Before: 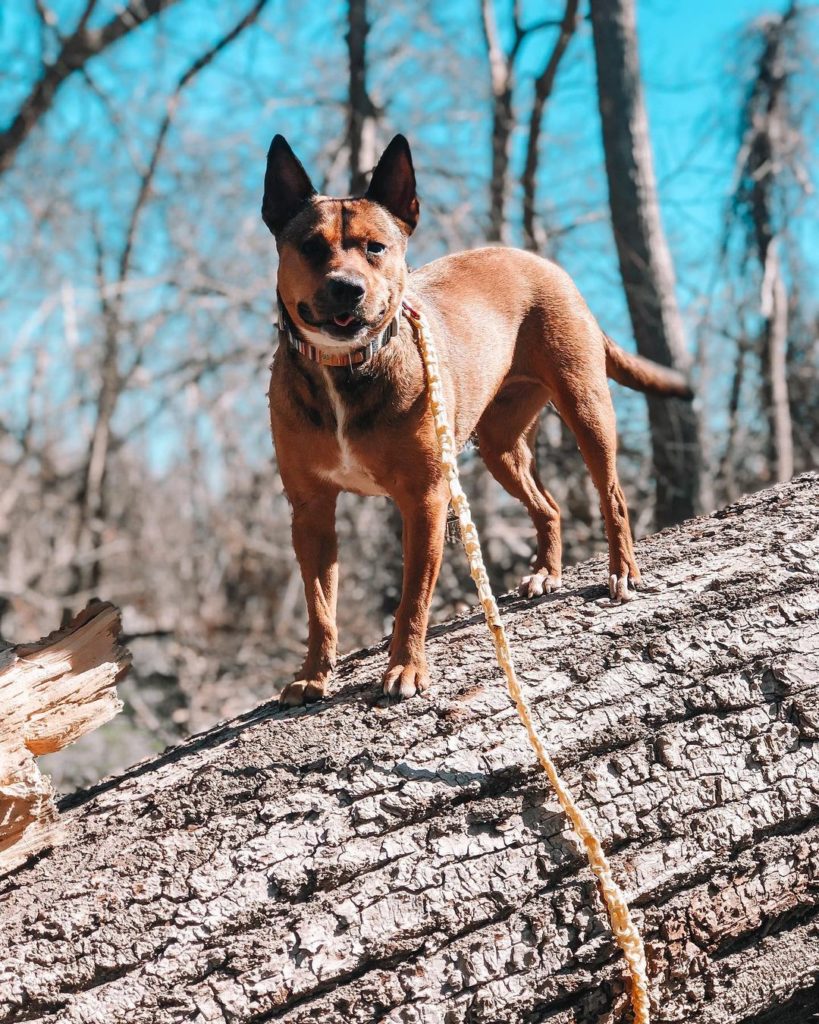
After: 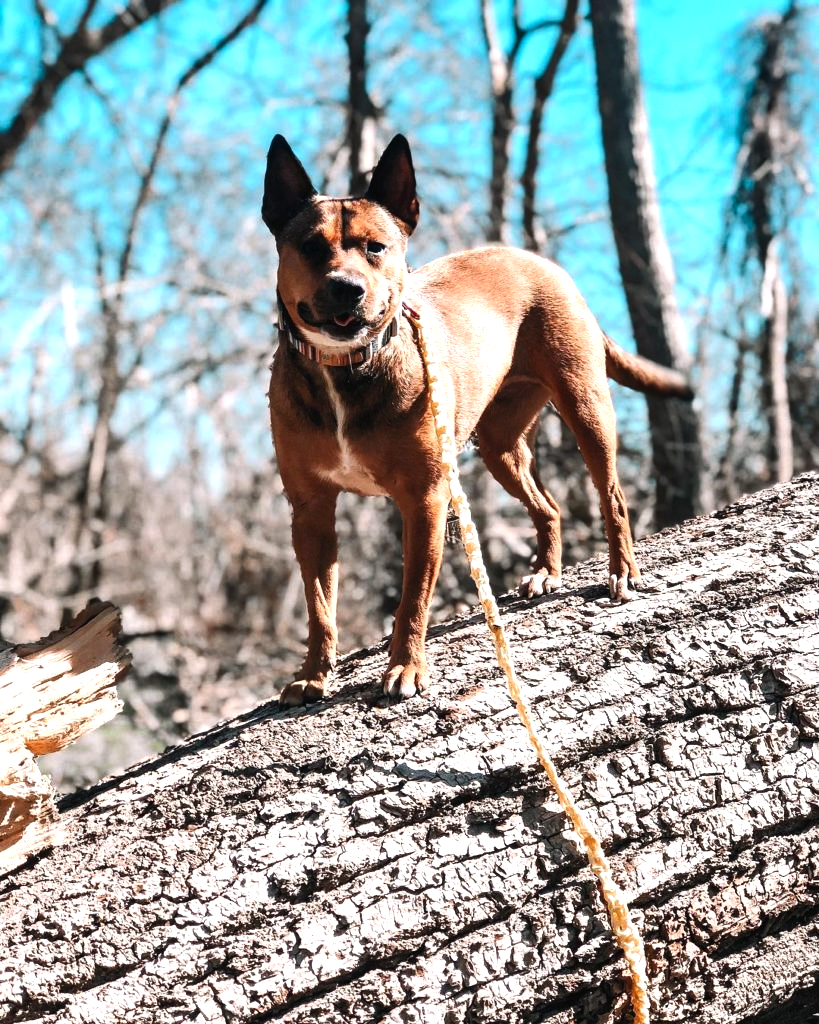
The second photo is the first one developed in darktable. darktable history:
tone equalizer: -8 EV -0.741 EV, -7 EV -0.721 EV, -6 EV -0.603 EV, -5 EV -0.361 EV, -3 EV 0.385 EV, -2 EV 0.6 EV, -1 EV 0.689 EV, +0 EV 0.725 EV, edges refinement/feathering 500, mask exposure compensation -1.57 EV, preserve details no
shadows and highlights: shadows 29.65, highlights -30.42, highlights color adjustment 0.854%, low approximation 0.01, soften with gaussian
